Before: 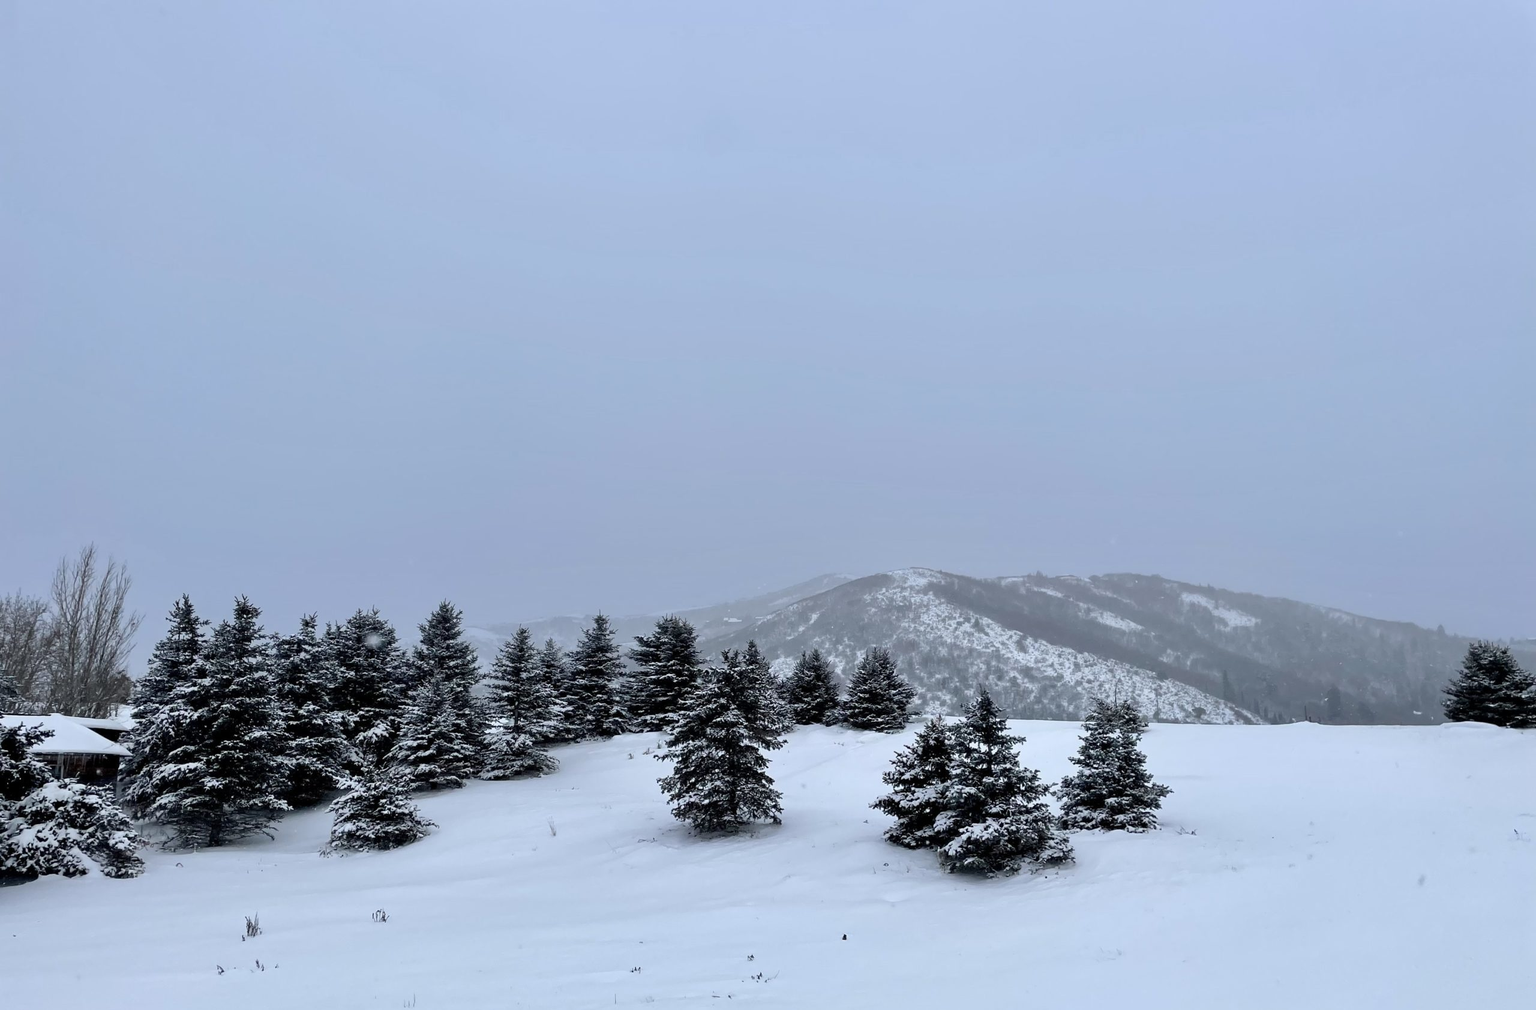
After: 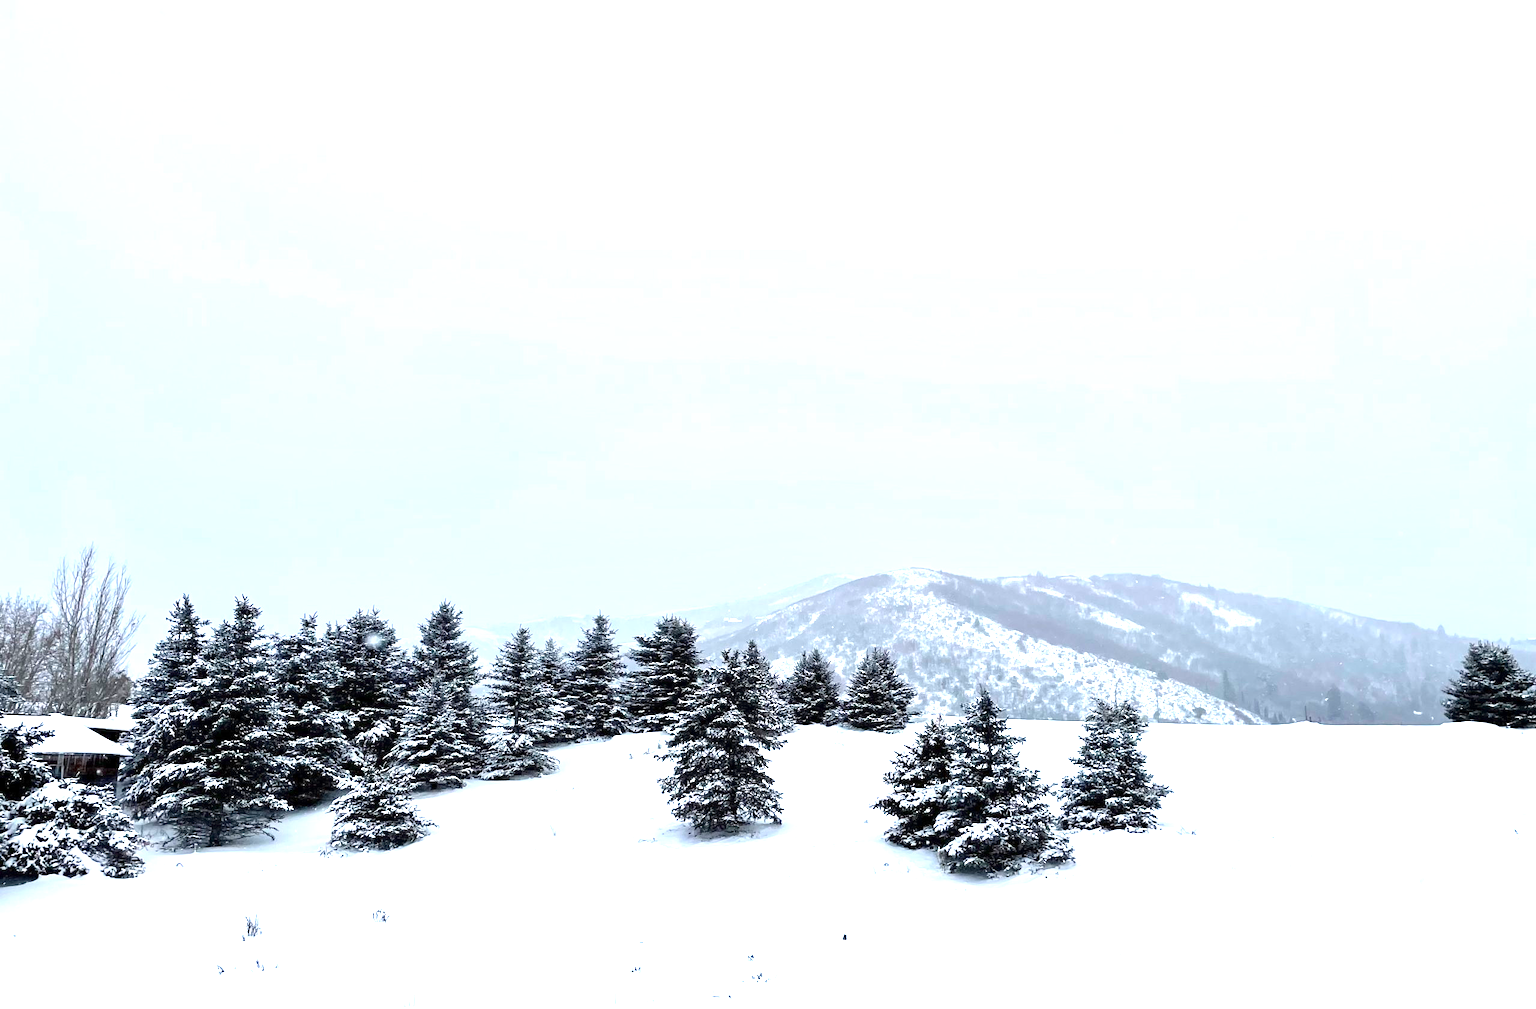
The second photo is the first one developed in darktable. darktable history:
exposure: exposure 1.5 EV, compensate exposure bias true, compensate highlight preservation false
